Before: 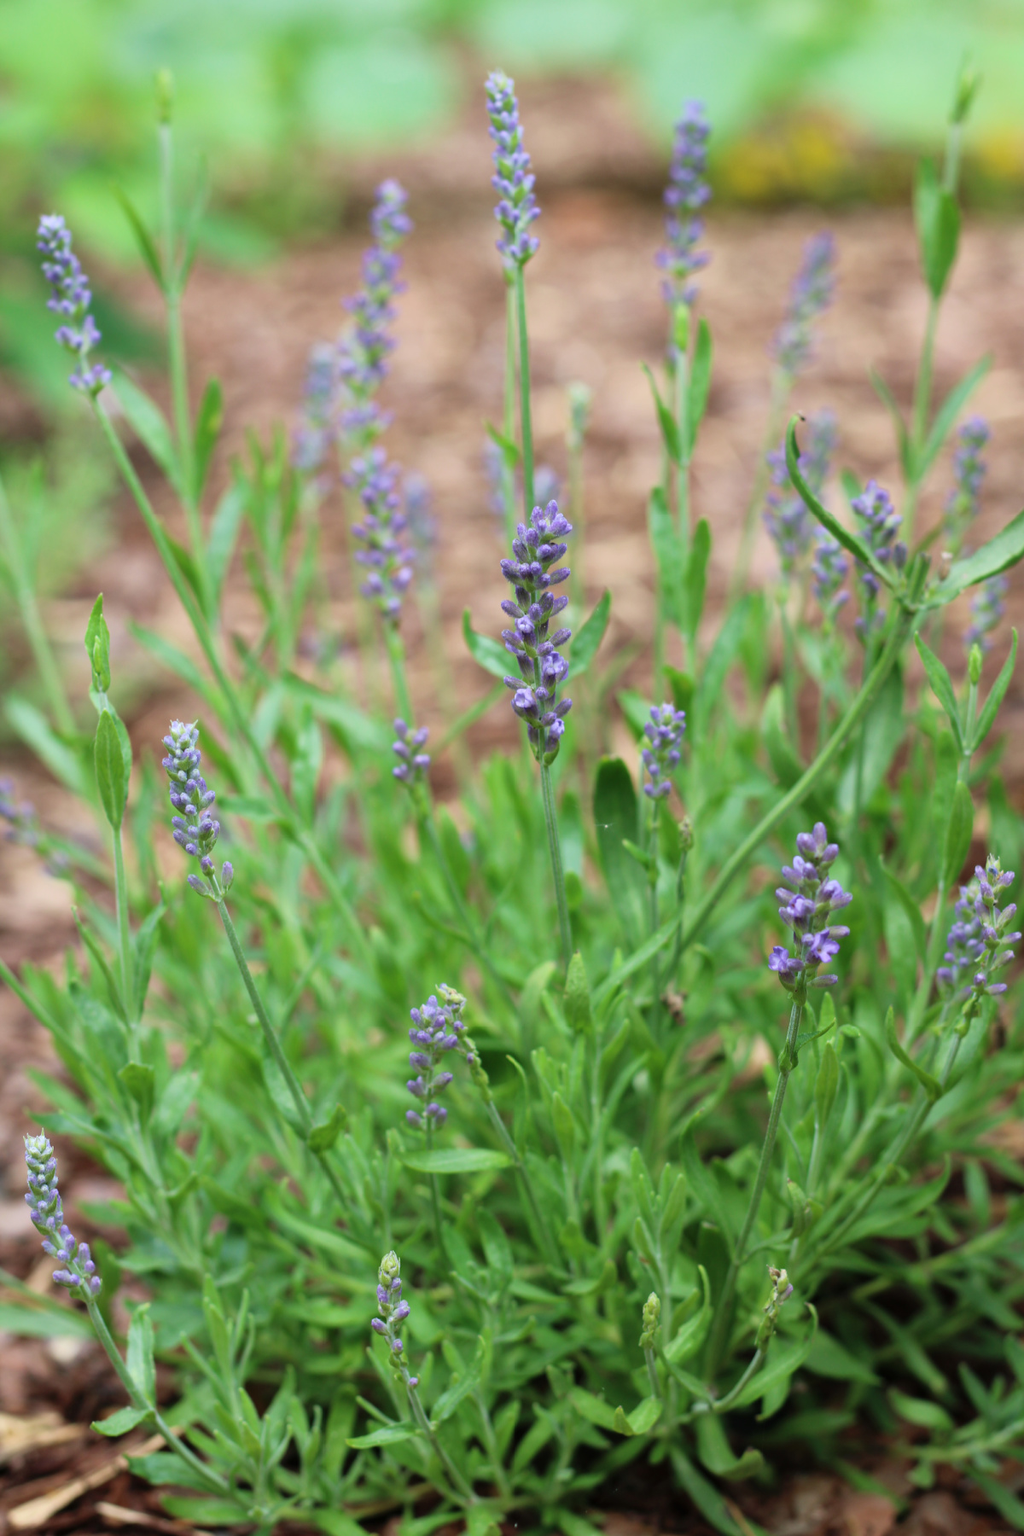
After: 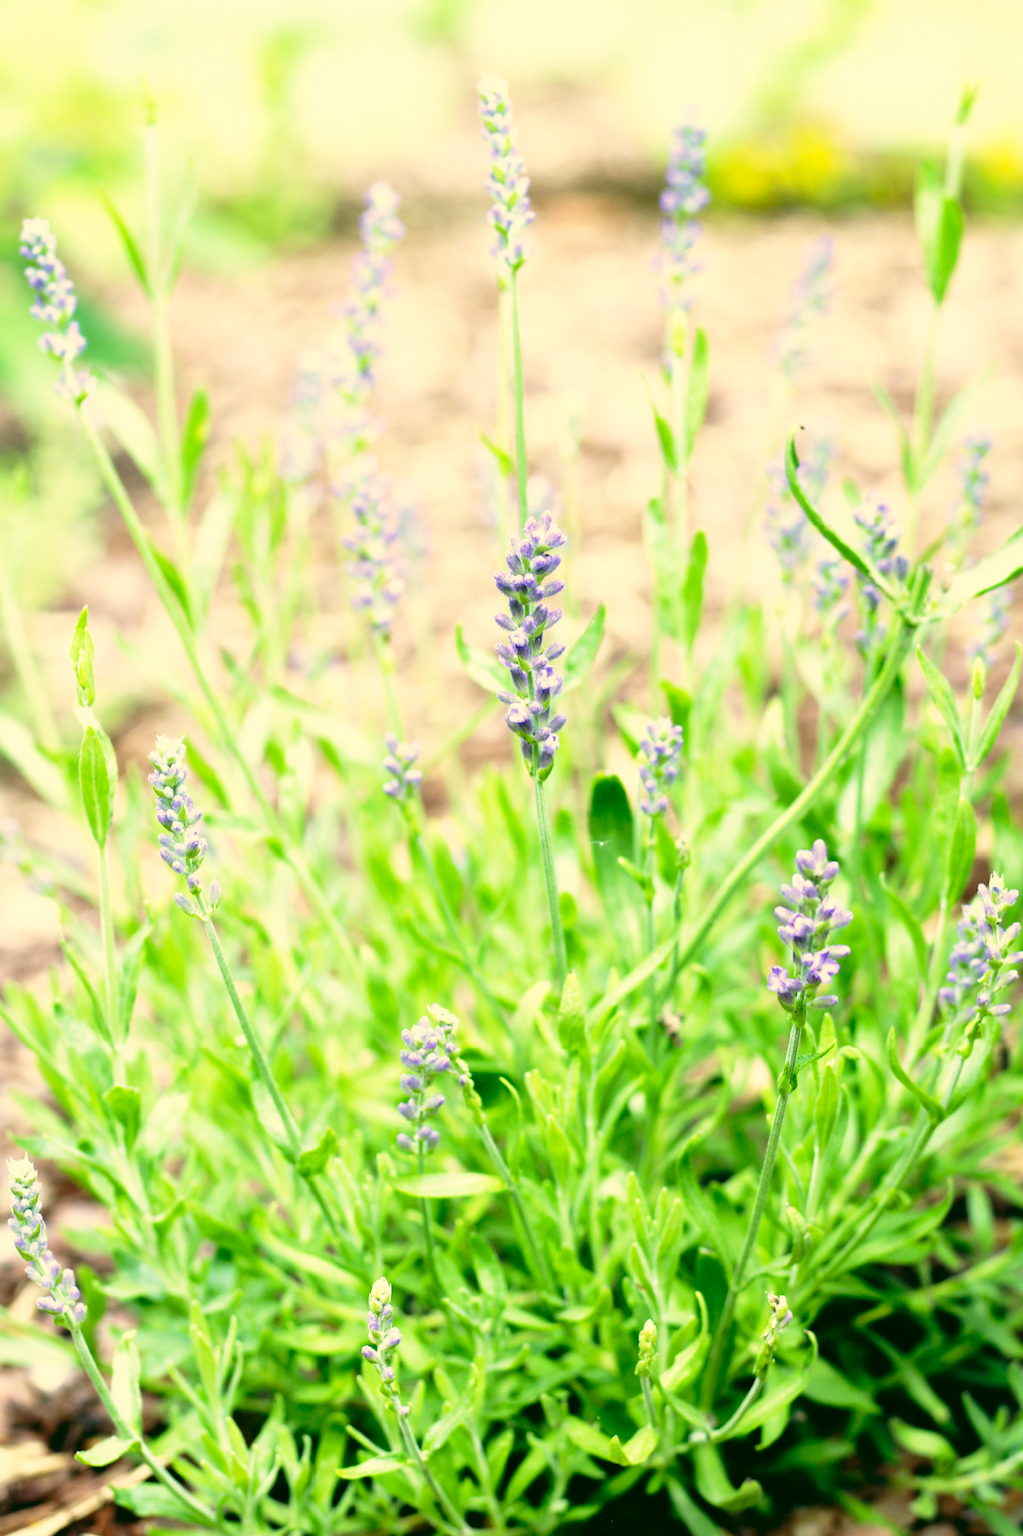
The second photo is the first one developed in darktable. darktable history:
crop: left 1.743%, right 0.268%, bottom 2.011%
base curve: curves: ch0 [(0, 0) (0.012, 0.01) (0.073, 0.168) (0.31, 0.711) (0.645, 0.957) (1, 1)], preserve colors none
color correction: highlights a* 5.3, highlights b* 24.26, shadows a* -15.58, shadows b* 4.02
color balance: mode lift, gamma, gain (sRGB), lift [0.997, 0.979, 1.021, 1.011], gamma [1, 1.084, 0.916, 0.998], gain [1, 0.87, 1.13, 1.101], contrast 4.55%, contrast fulcrum 38.24%, output saturation 104.09%
white balance: red 1.066, blue 1.119
